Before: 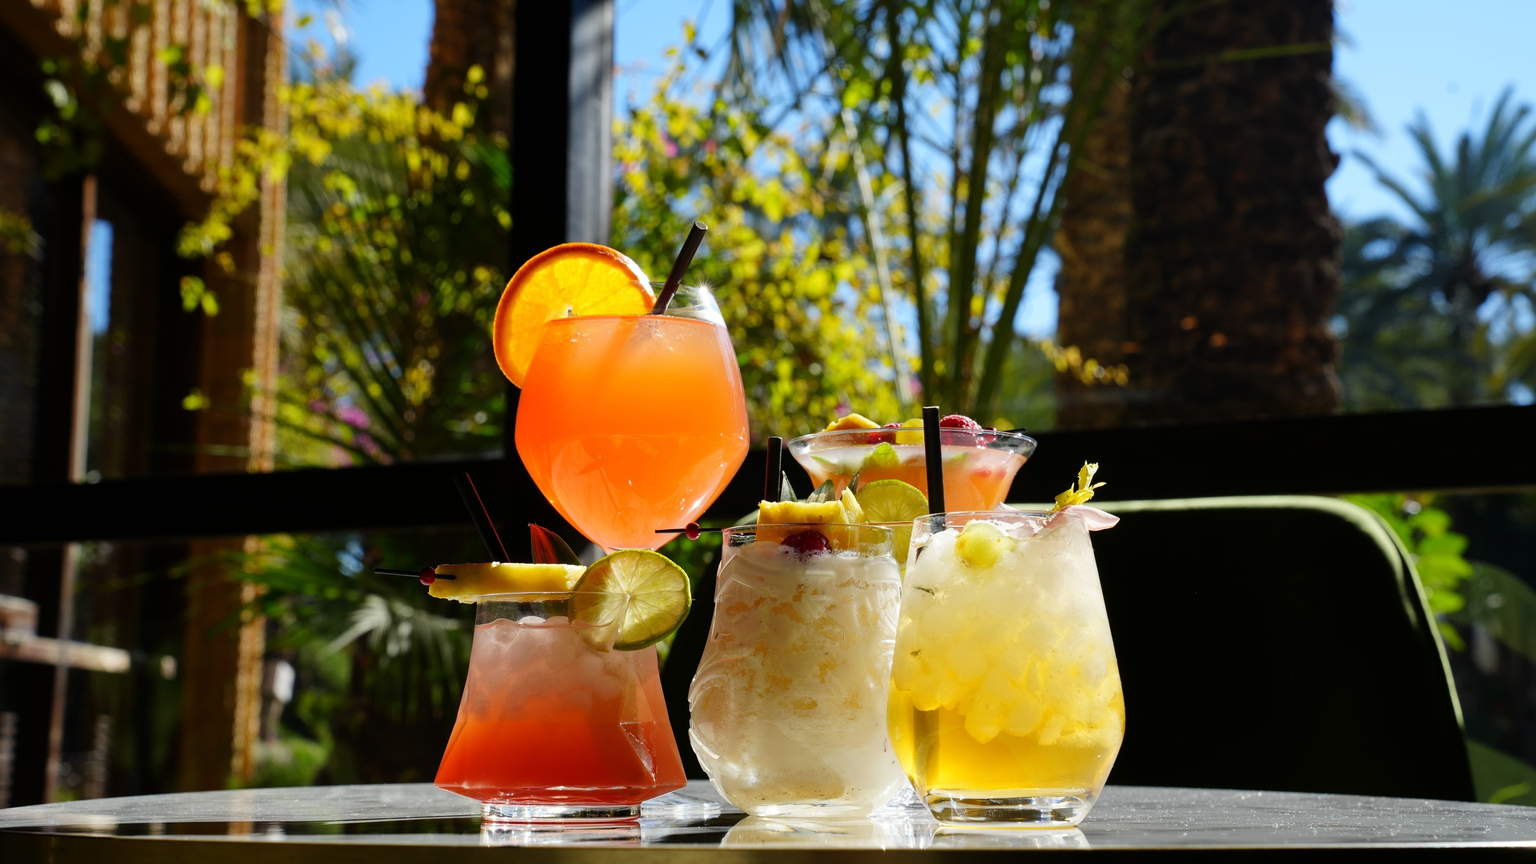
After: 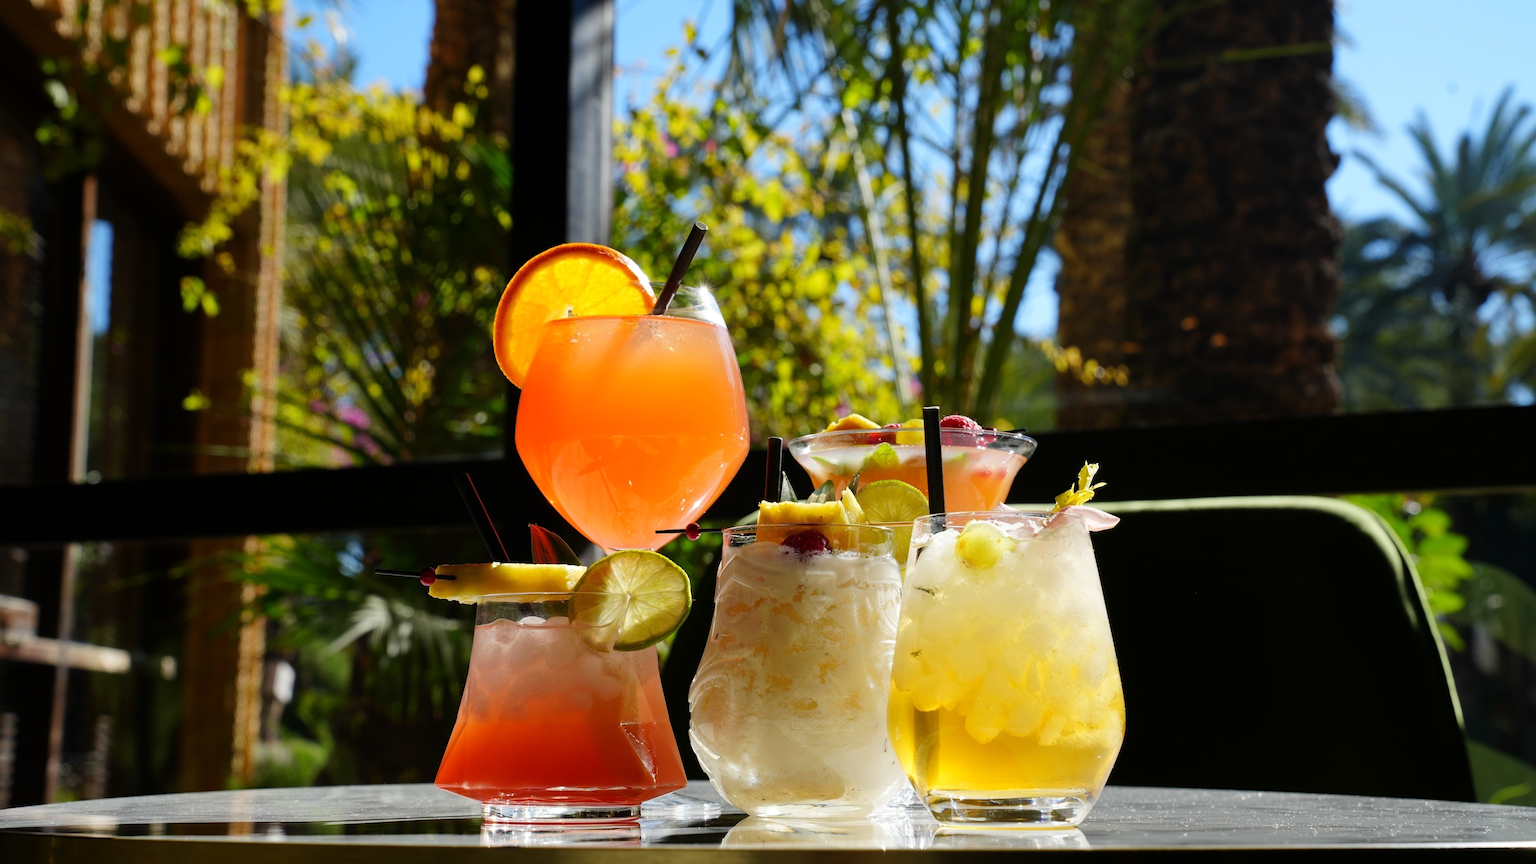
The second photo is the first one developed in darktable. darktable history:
exposure: exposure 0.02 EV, compensate highlight preservation false
